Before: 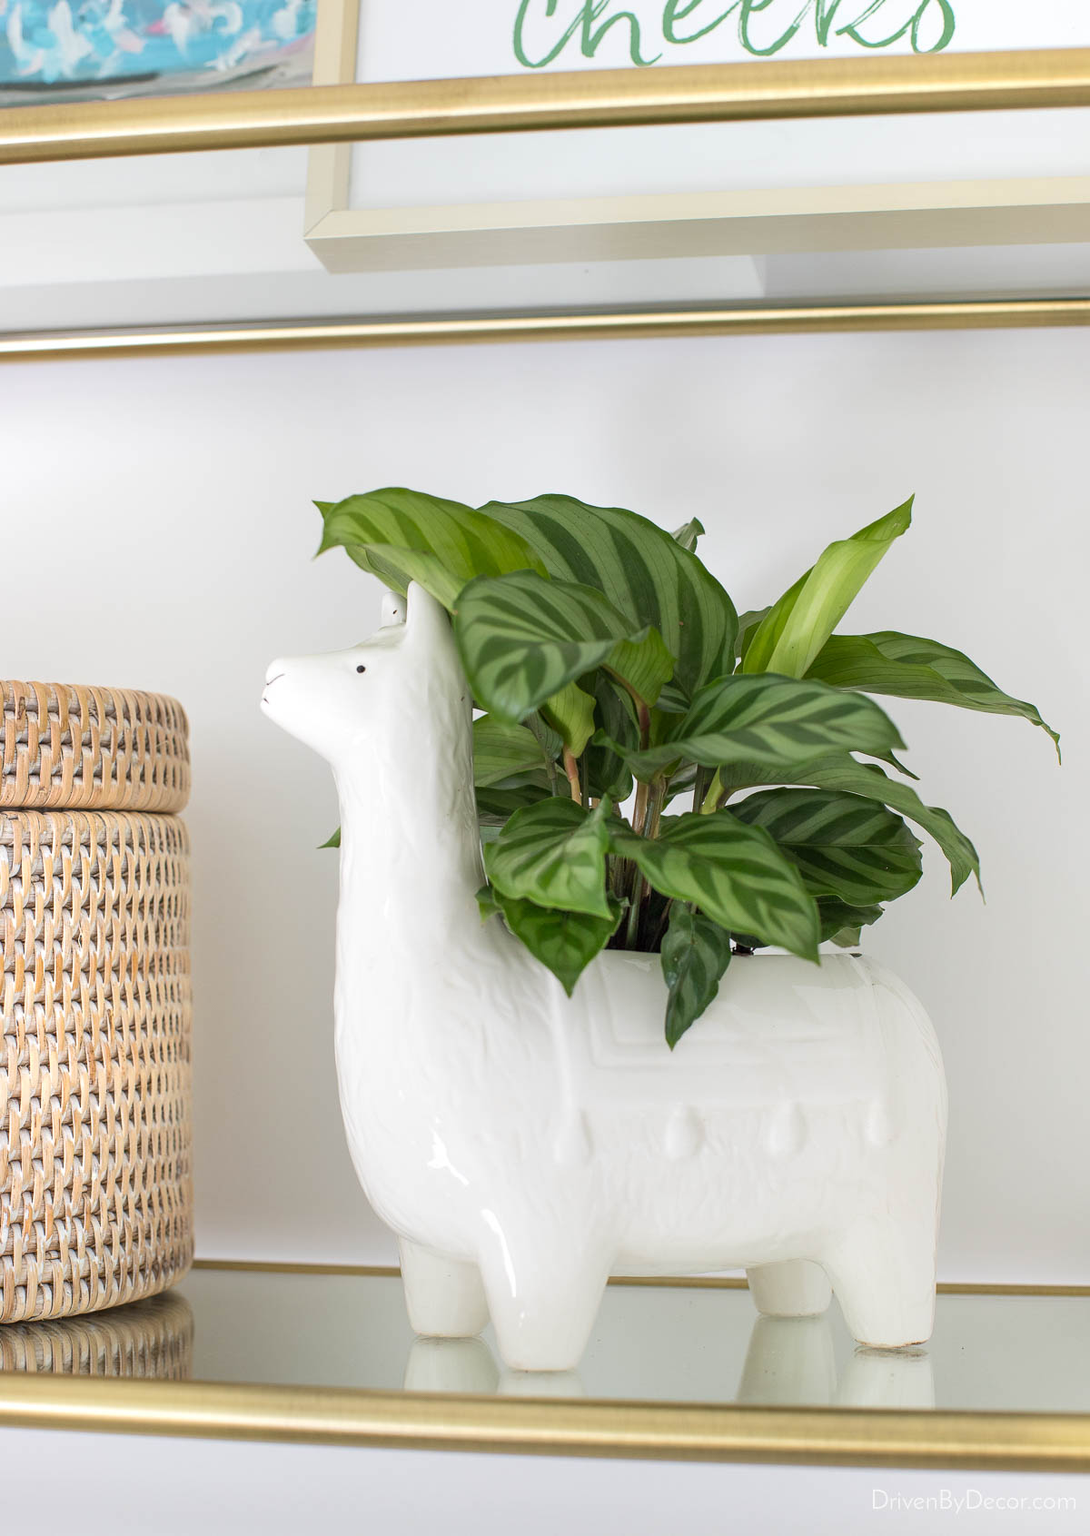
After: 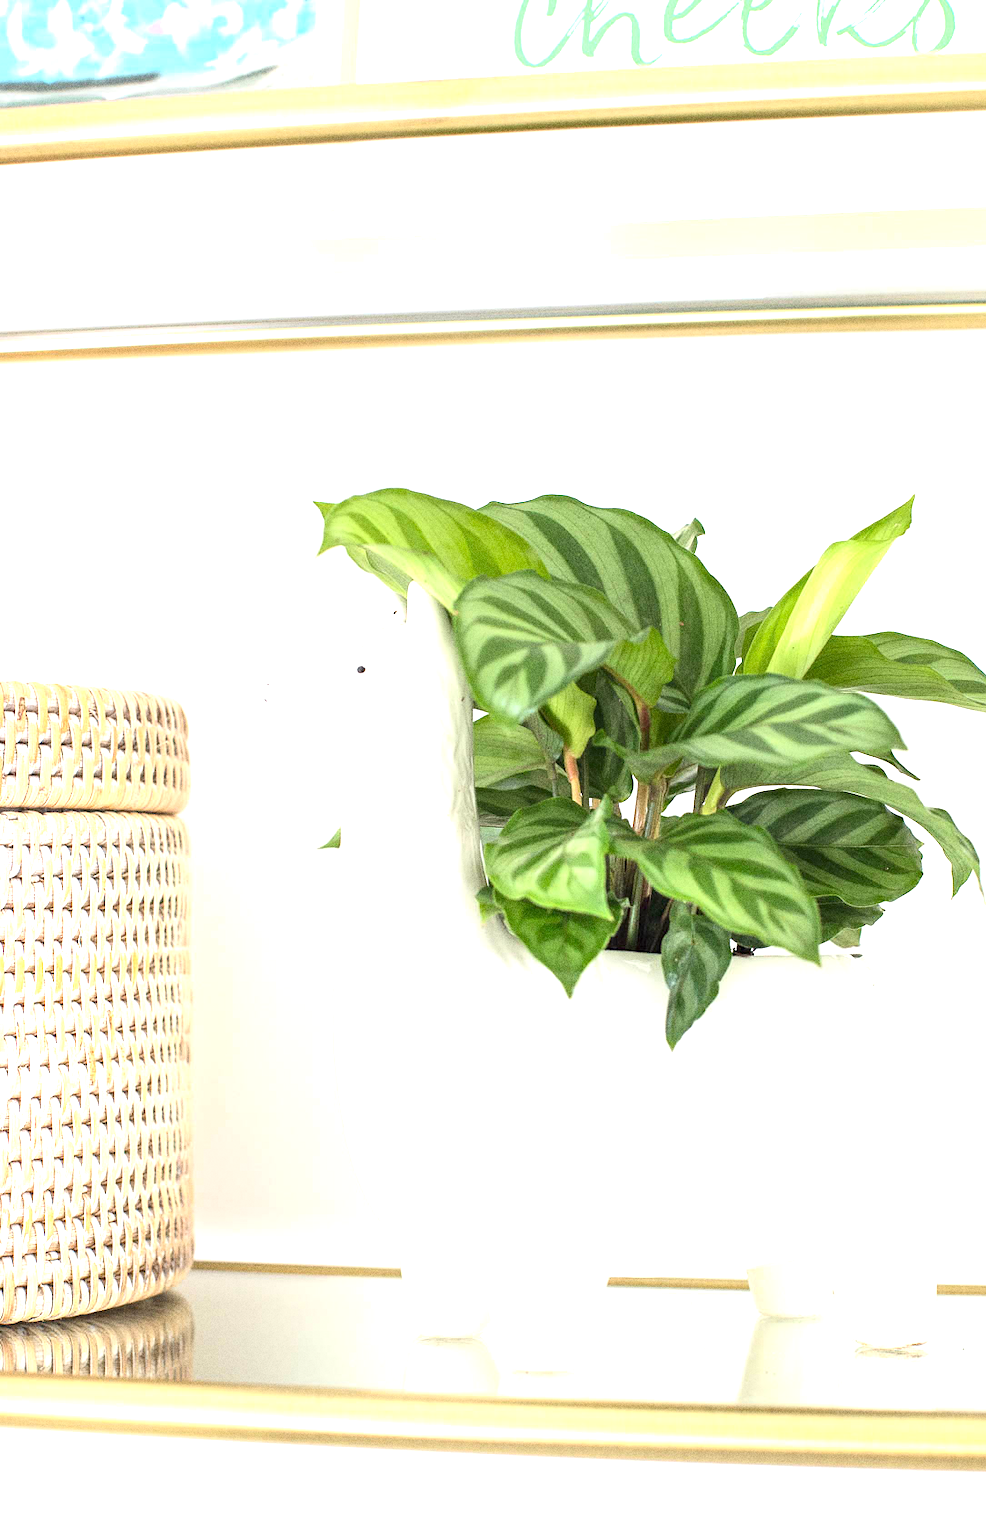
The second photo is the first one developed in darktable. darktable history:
grain: coarseness 0.09 ISO, strength 40%
contrast brightness saturation: contrast 0.1, brightness 0.02, saturation 0.02
exposure: black level correction 0, exposure 1.4 EV, compensate highlight preservation false
crop: right 9.509%, bottom 0.031%
